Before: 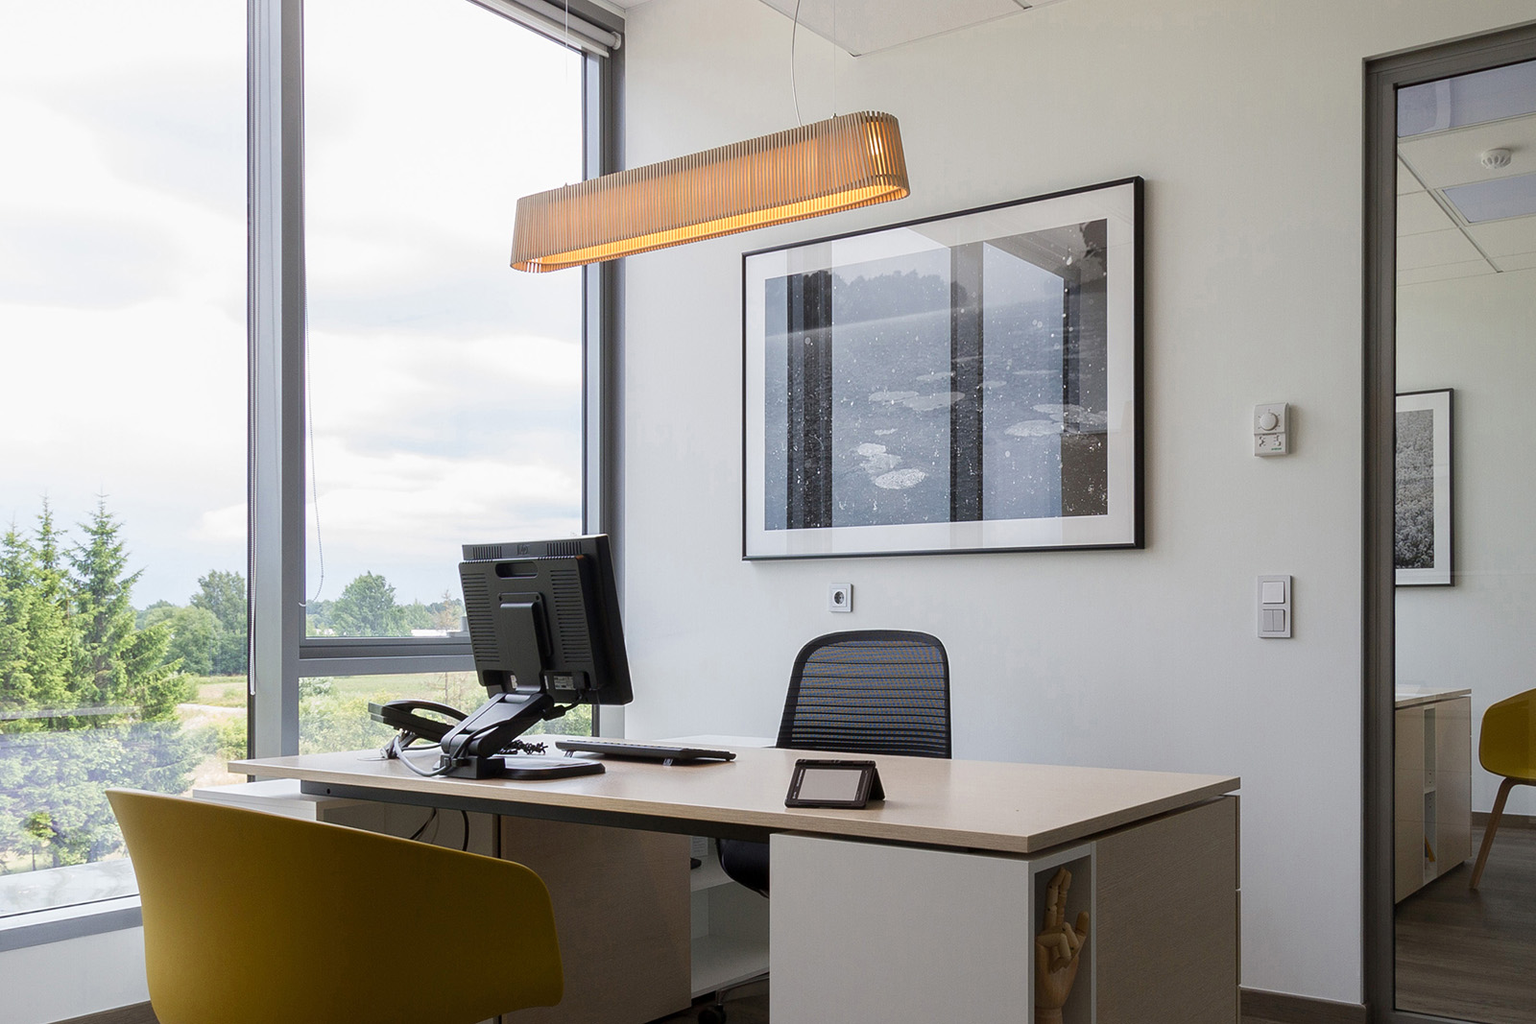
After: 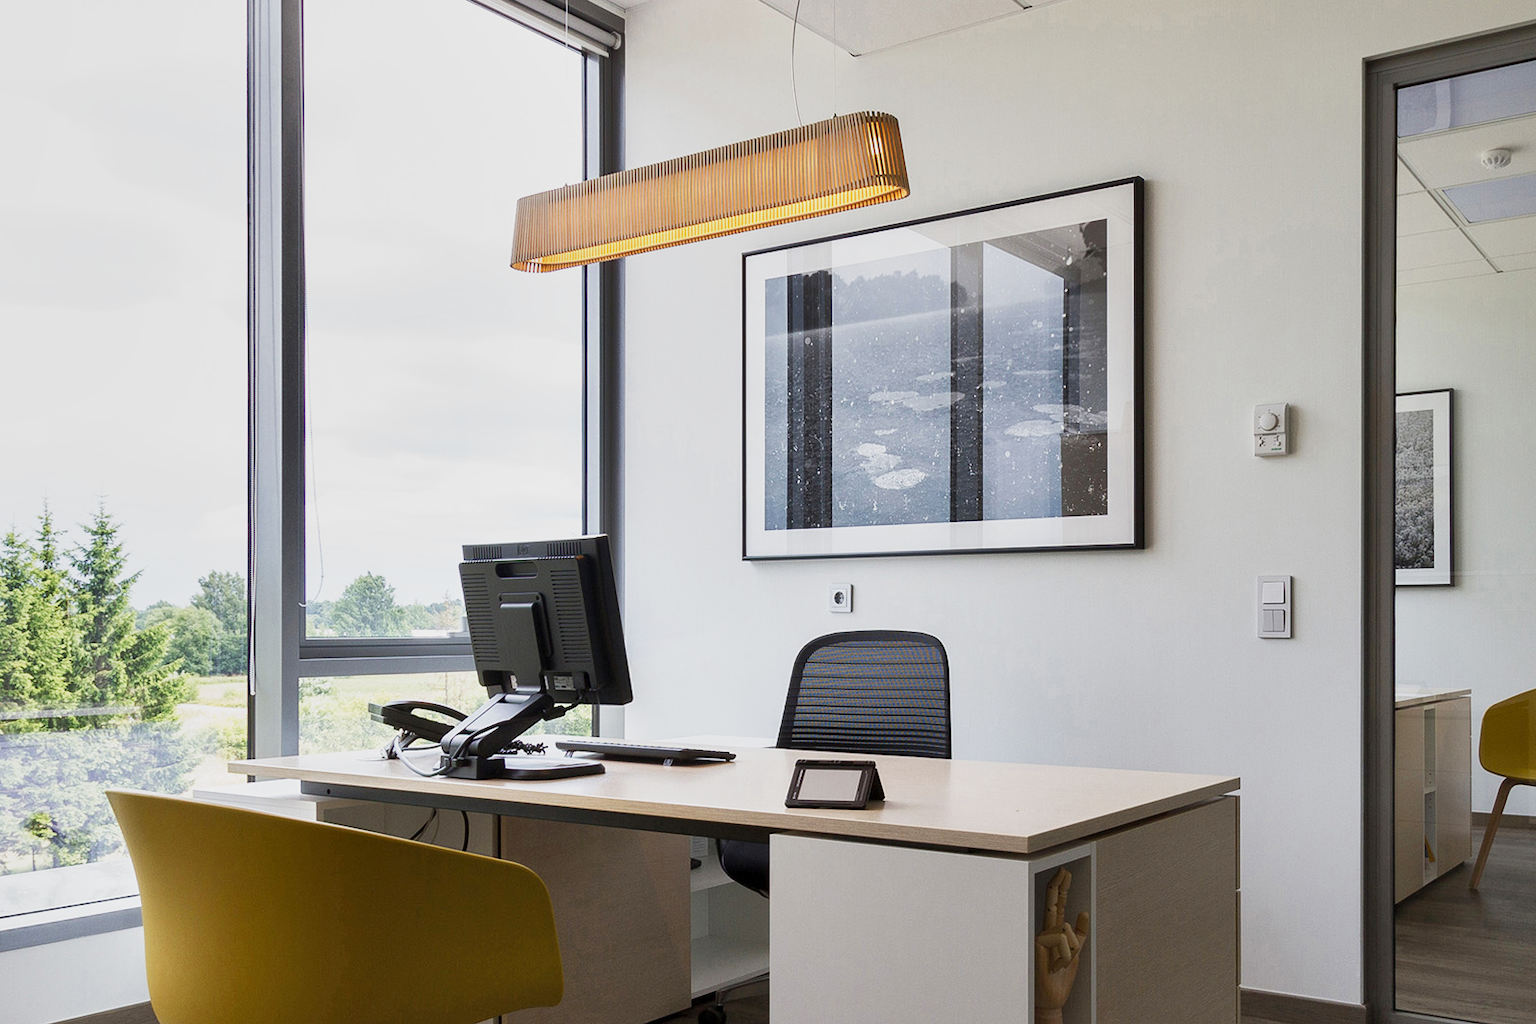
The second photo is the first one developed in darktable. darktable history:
base curve: curves: ch0 [(0, 0) (0.088, 0.125) (0.176, 0.251) (0.354, 0.501) (0.613, 0.749) (1, 0.877)], preserve colors none
shadows and highlights: soften with gaussian
